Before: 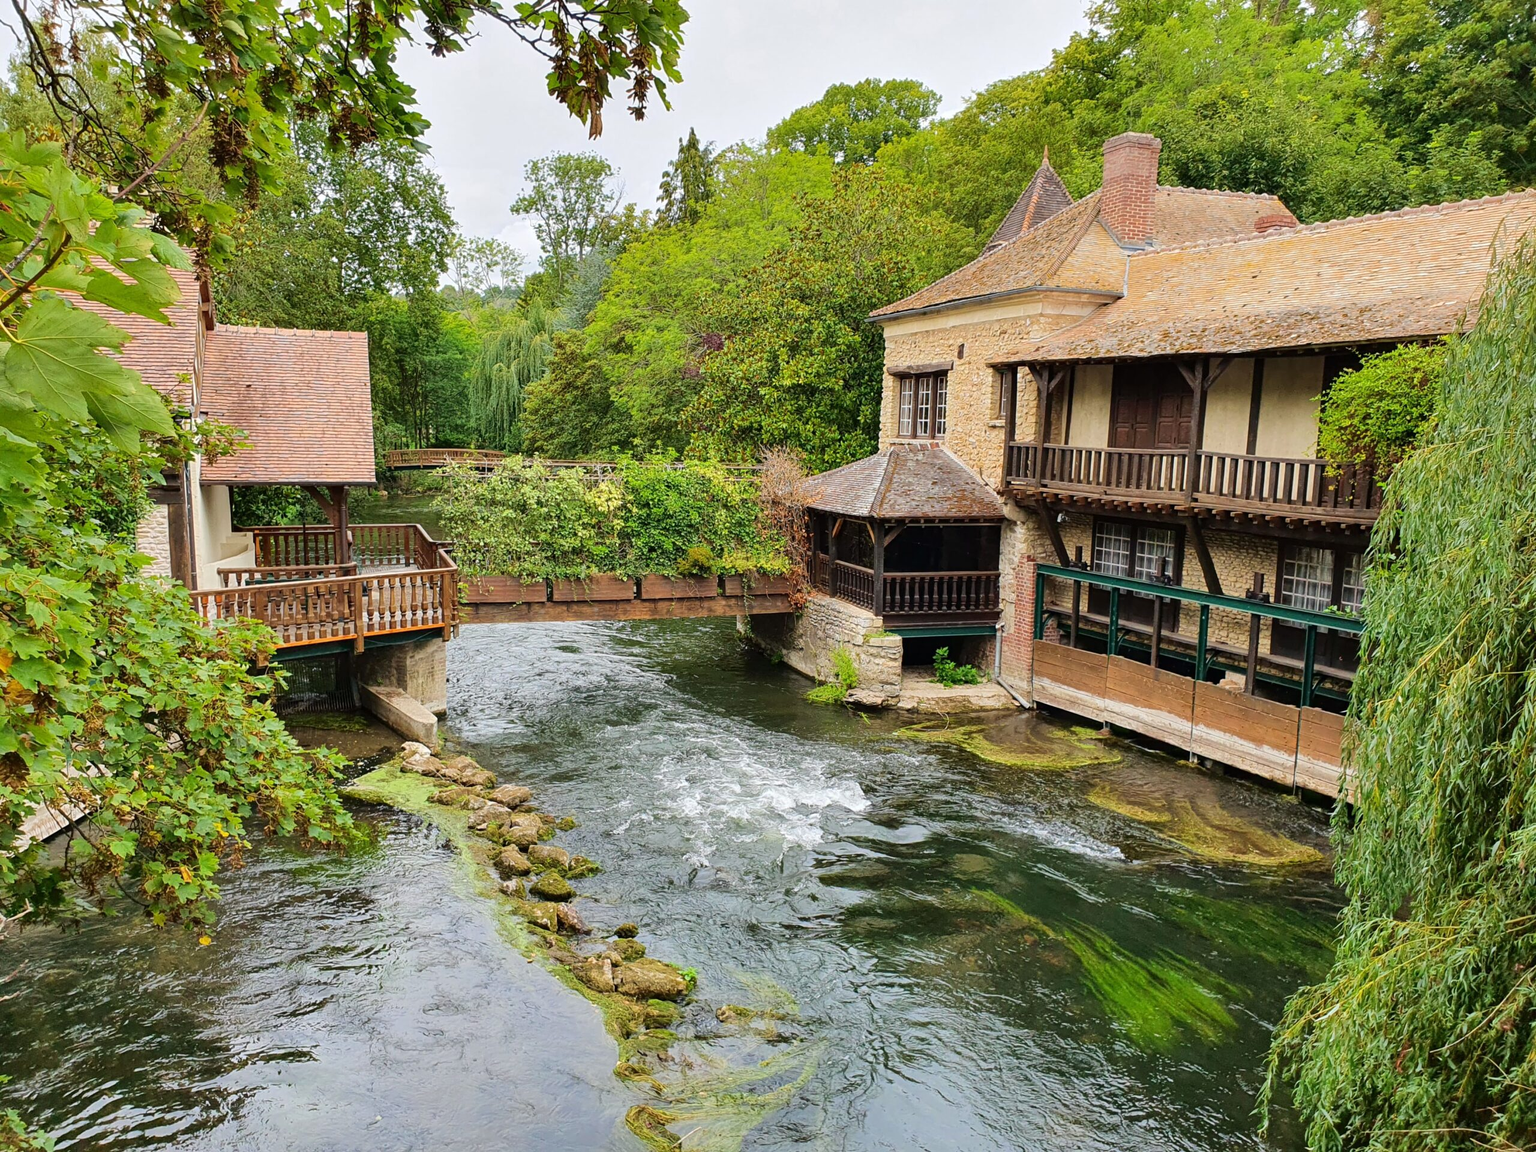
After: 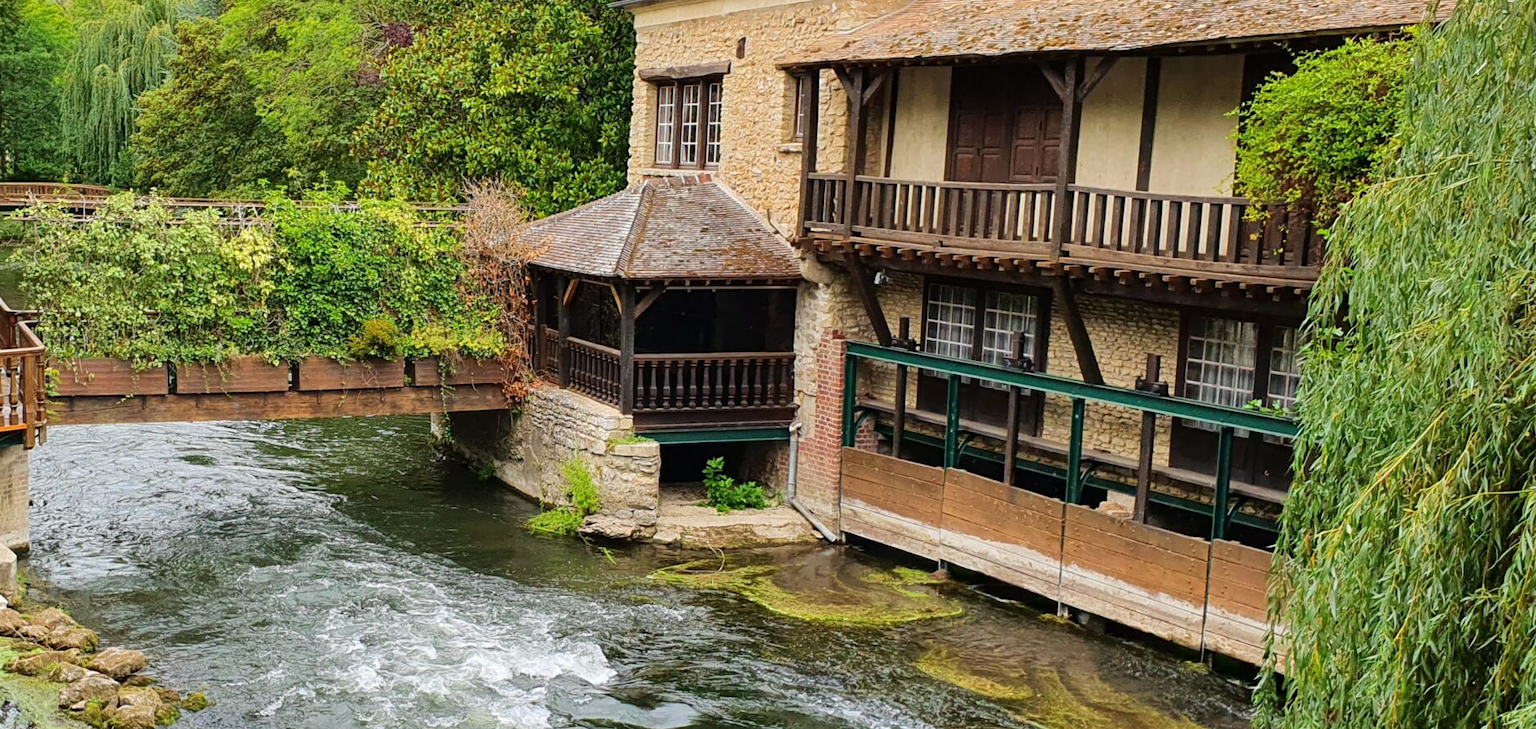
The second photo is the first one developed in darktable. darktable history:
crop and rotate: left 27.716%, top 27.515%, bottom 26.674%
